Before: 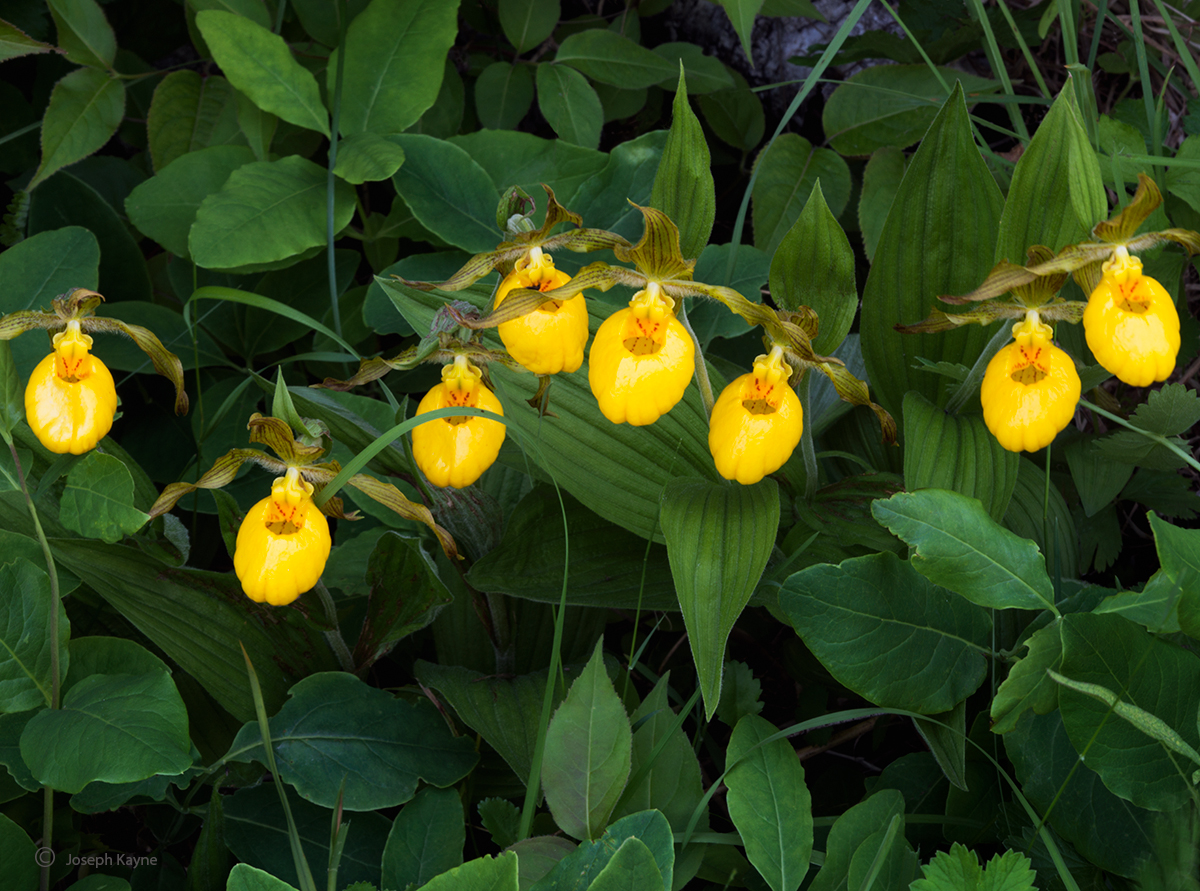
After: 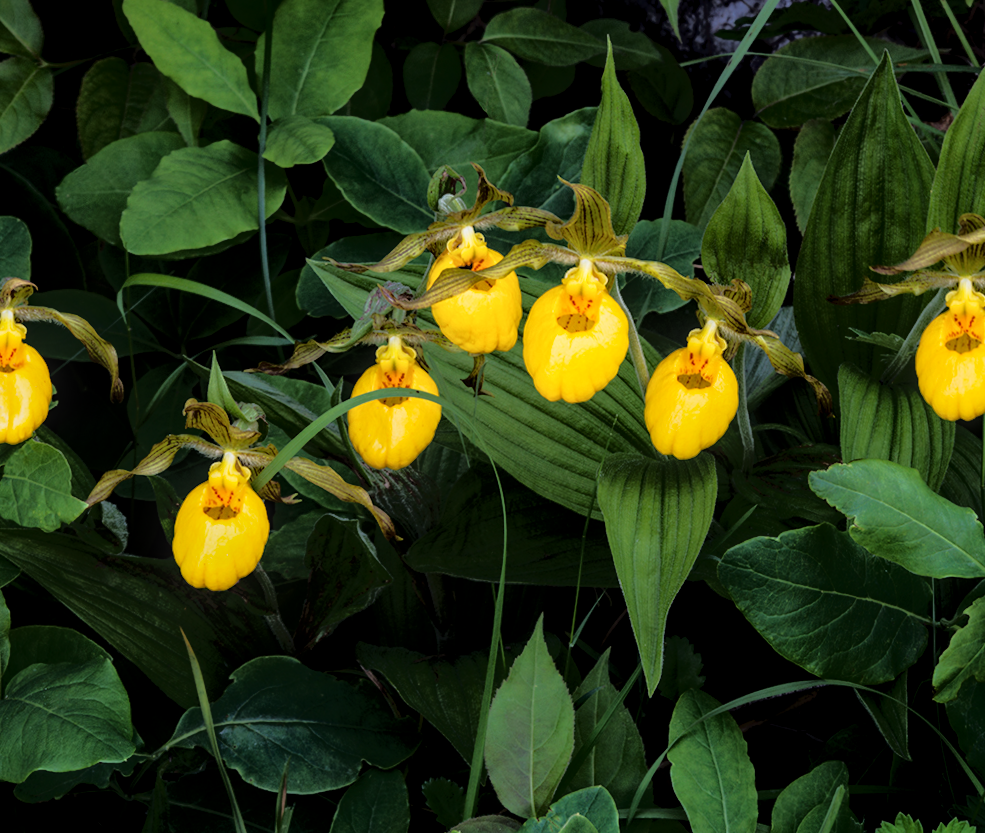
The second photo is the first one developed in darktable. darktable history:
tone equalizer: -8 EV -1.86 EV, -7 EV -1.18 EV, -6 EV -1.66 EV, edges refinement/feathering 500, mask exposure compensation -1.57 EV, preserve details no
local contrast: detail 130%
crop and rotate: angle 1.27°, left 4.075%, top 1.068%, right 11.364%, bottom 2.572%
